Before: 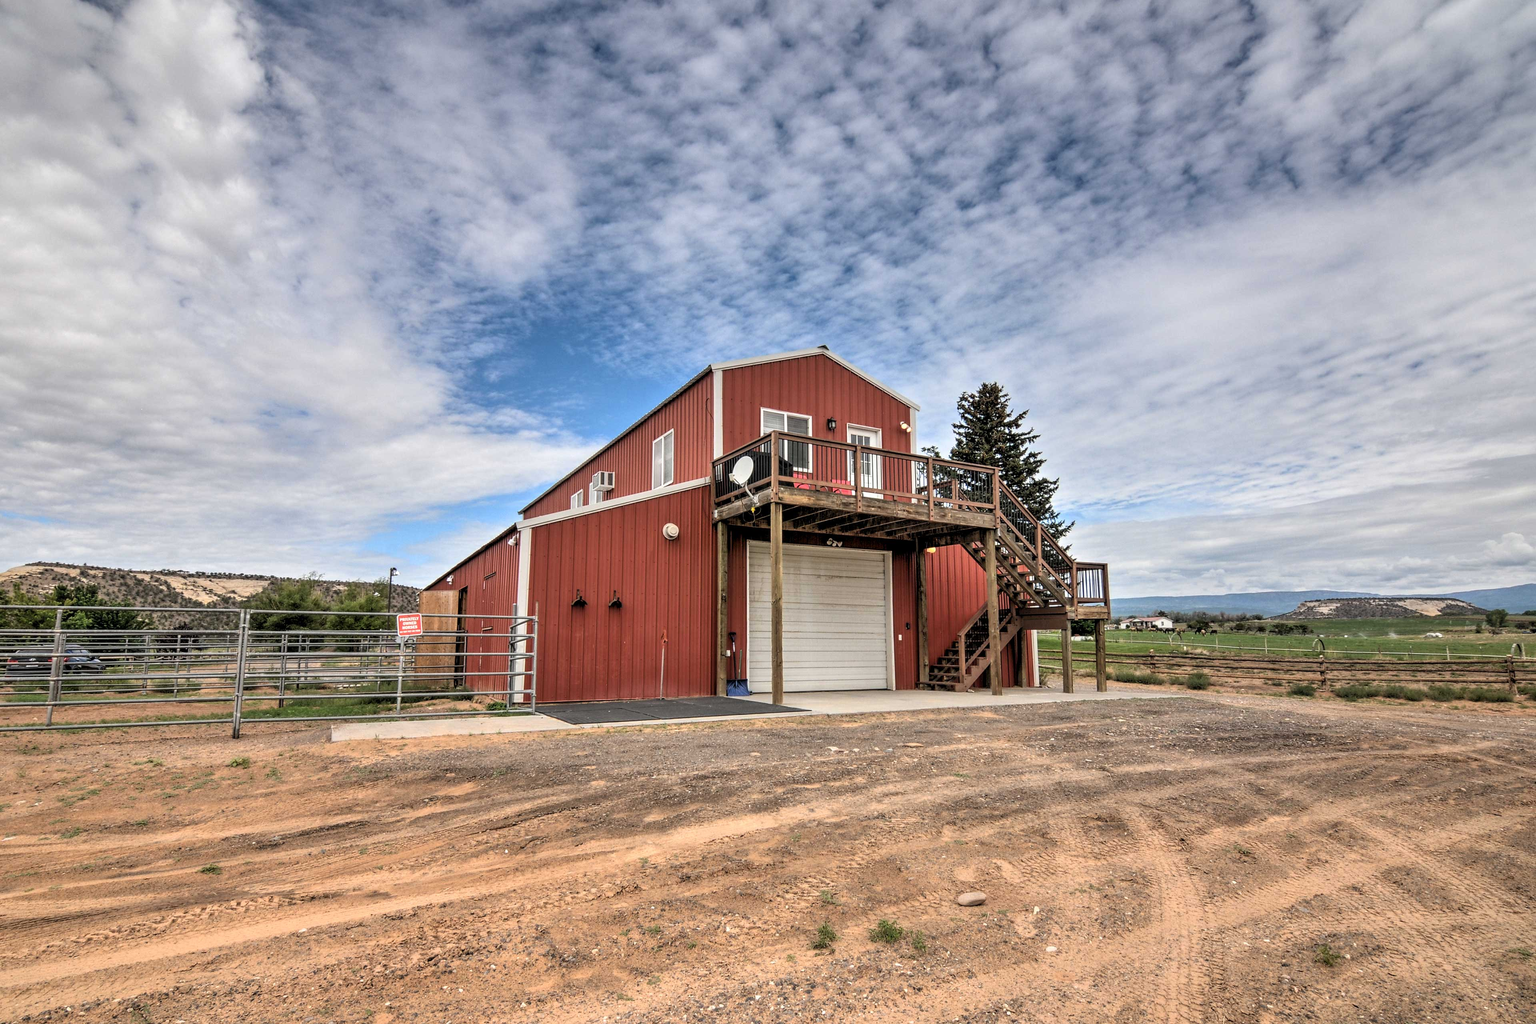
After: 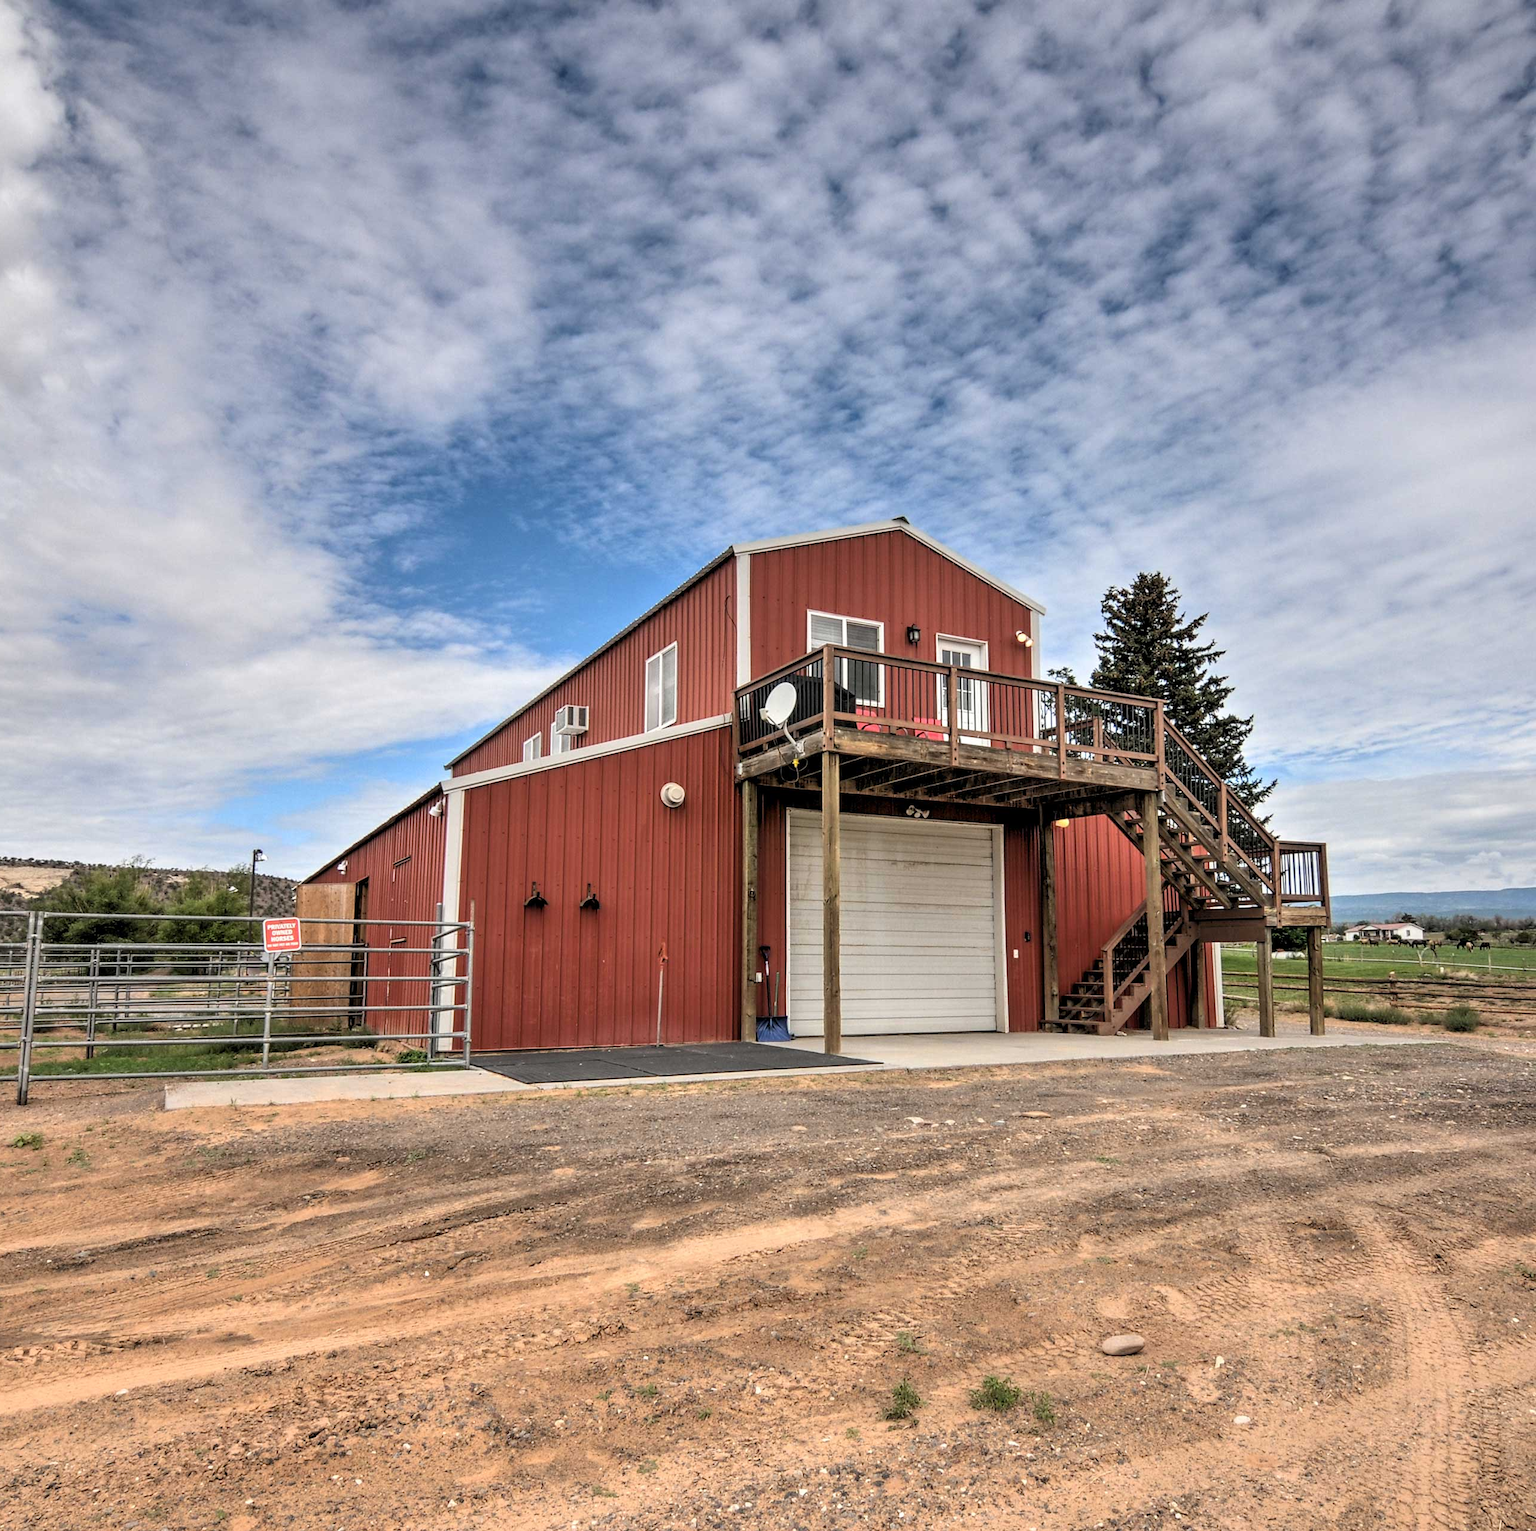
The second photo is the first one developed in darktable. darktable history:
crop and rotate: left 14.422%, right 18.714%
